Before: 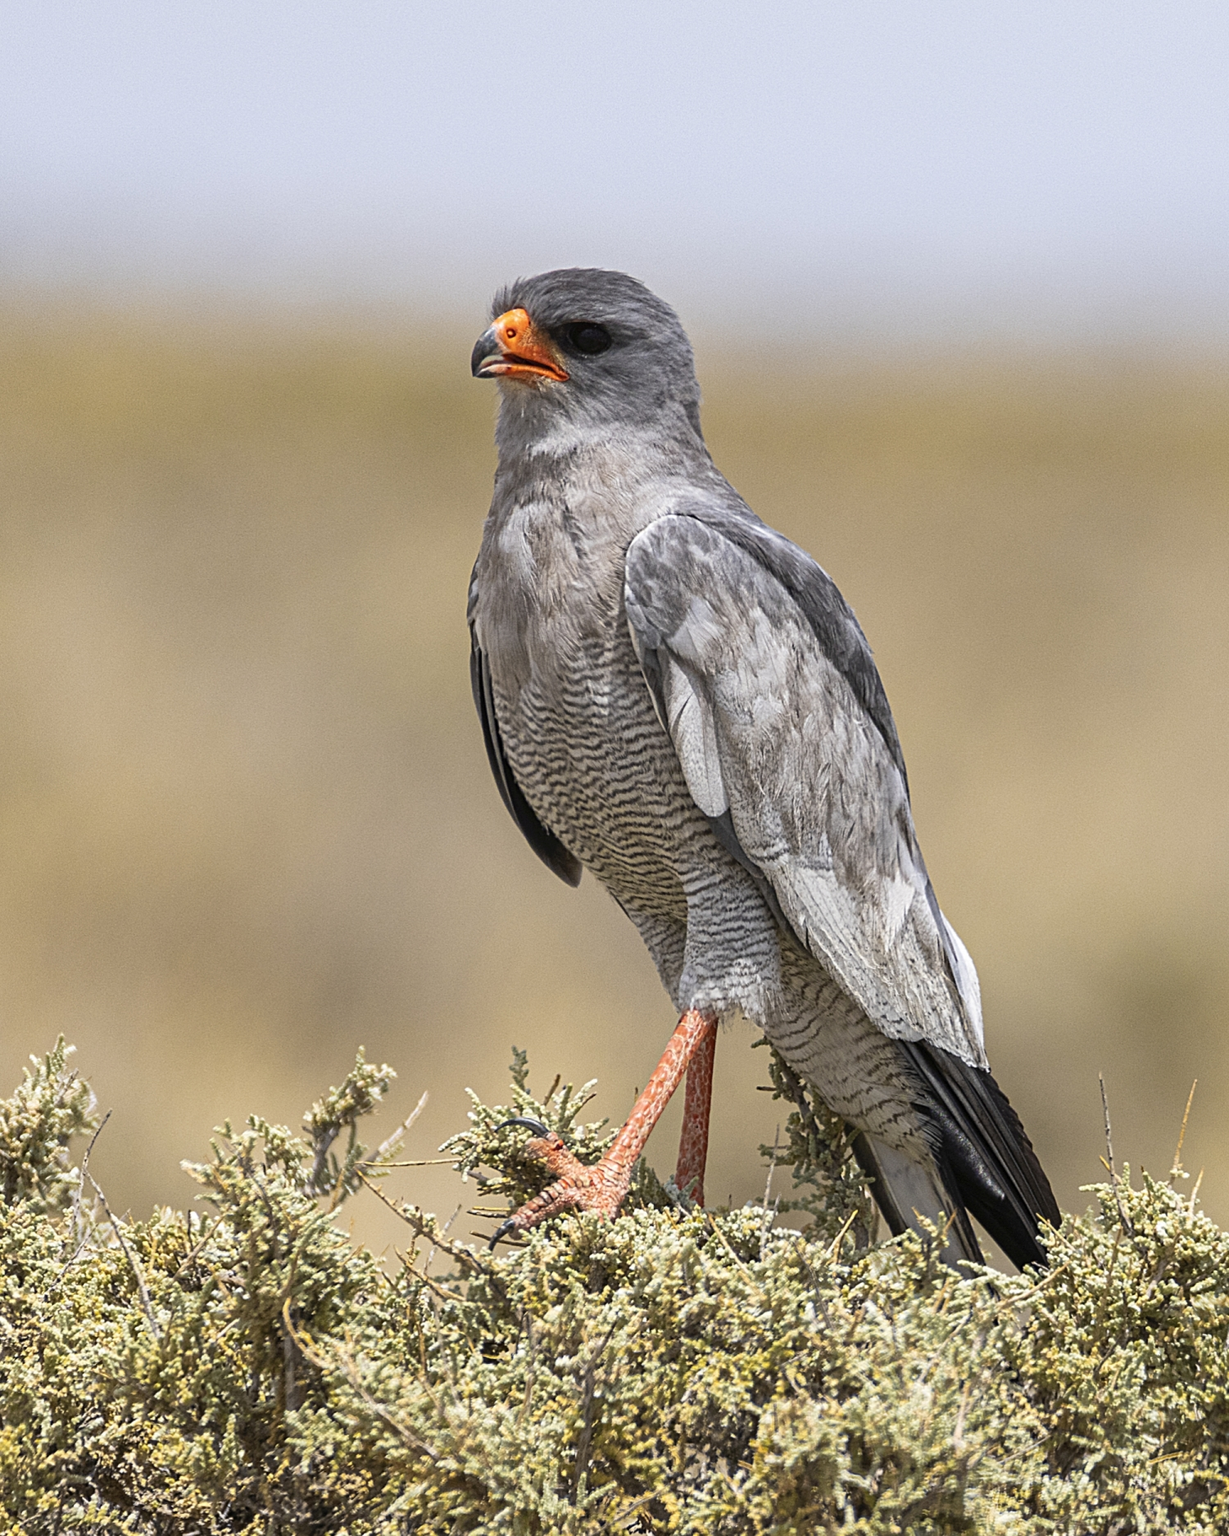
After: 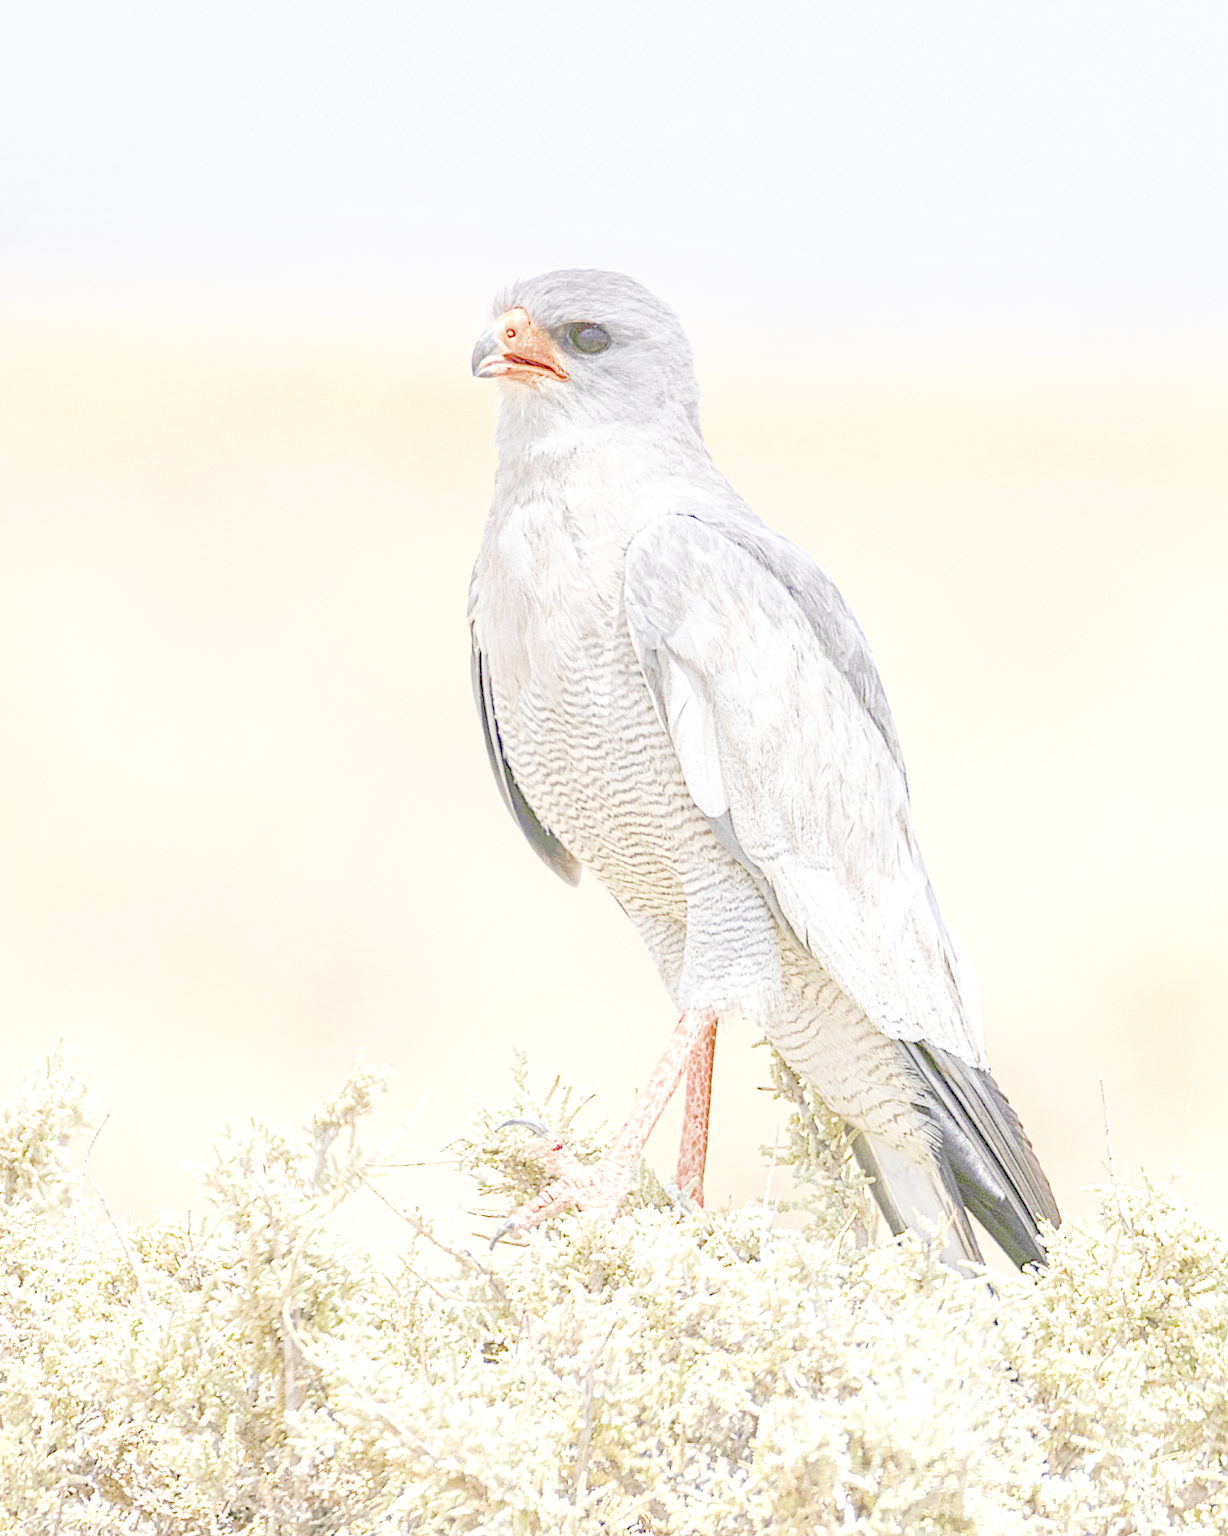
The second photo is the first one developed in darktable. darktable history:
exposure: exposure 0.6 EV, compensate highlight preservation false
color balance: output saturation 120%
local contrast: highlights 20%, shadows 70%, detail 170%
filmic rgb: middle gray luminance 2.5%, black relative exposure -10 EV, white relative exposure 7 EV, threshold 6 EV, dynamic range scaling 10%, target black luminance 0%, hardness 3.19, latitude 44.39%, contrast 0.682, highlights saturation mix 5%, shadows ↔ highlights balance 13.63%, add noise in highlights 0, color science v3 (2019), use custom middle-gray values true, iterations of high-quality reconstruction 0, contrast in highlights soft, enable highlight reconstruction true
